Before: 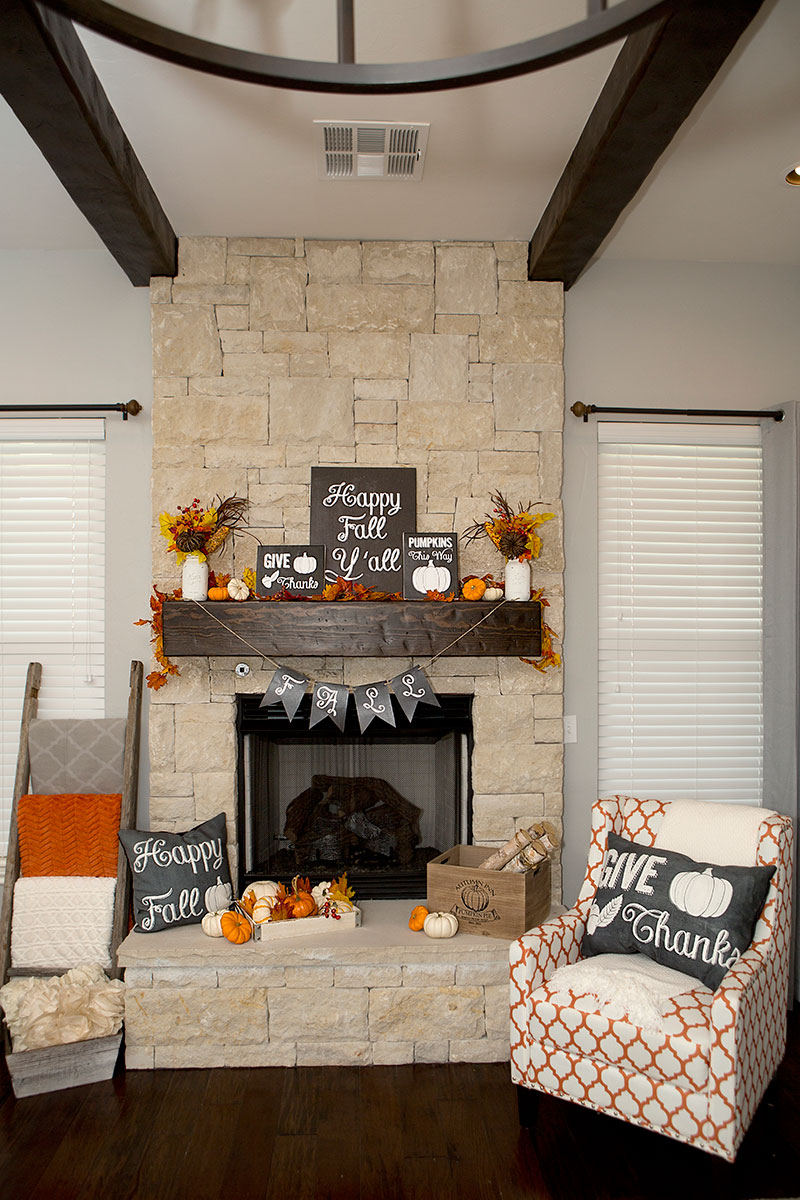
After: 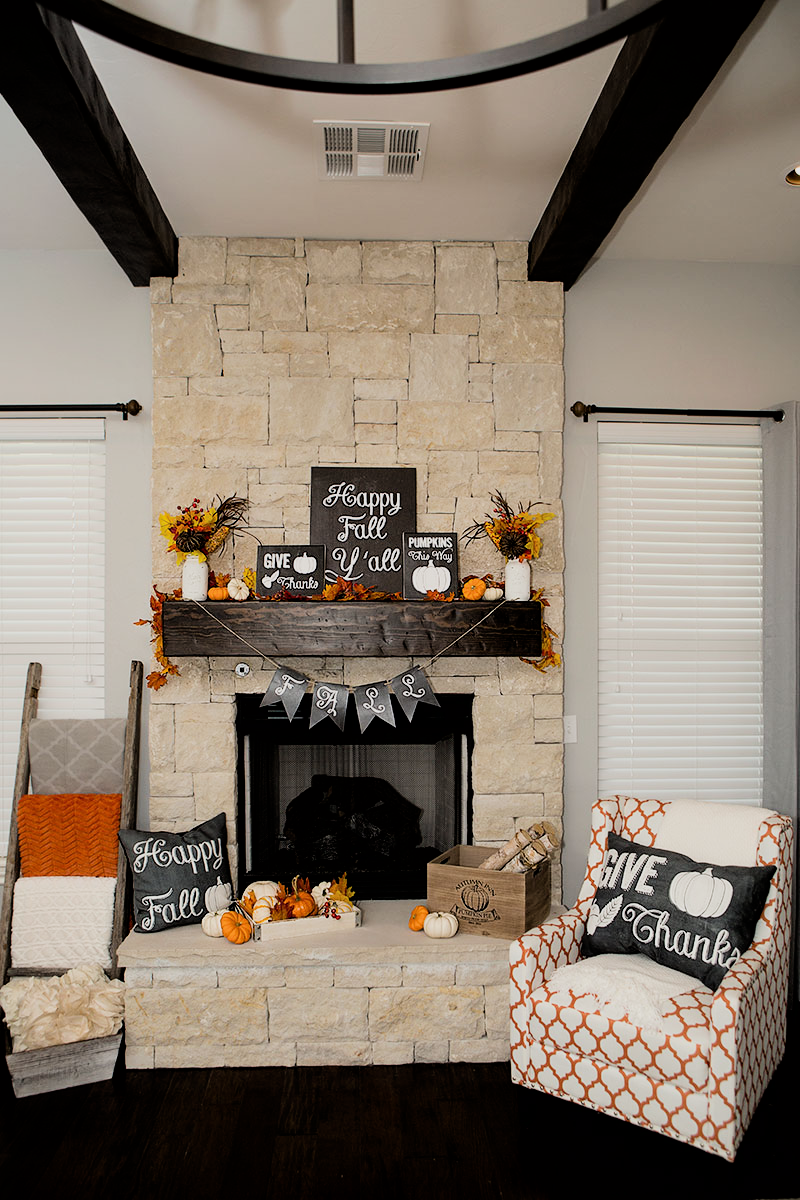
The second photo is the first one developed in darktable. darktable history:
filmic rgb: black relative exposure -5.09 EV, white relative exposure 3.99 EV, hardness 2.89, contrast 1.299, highlights saturation mix -30.9%
